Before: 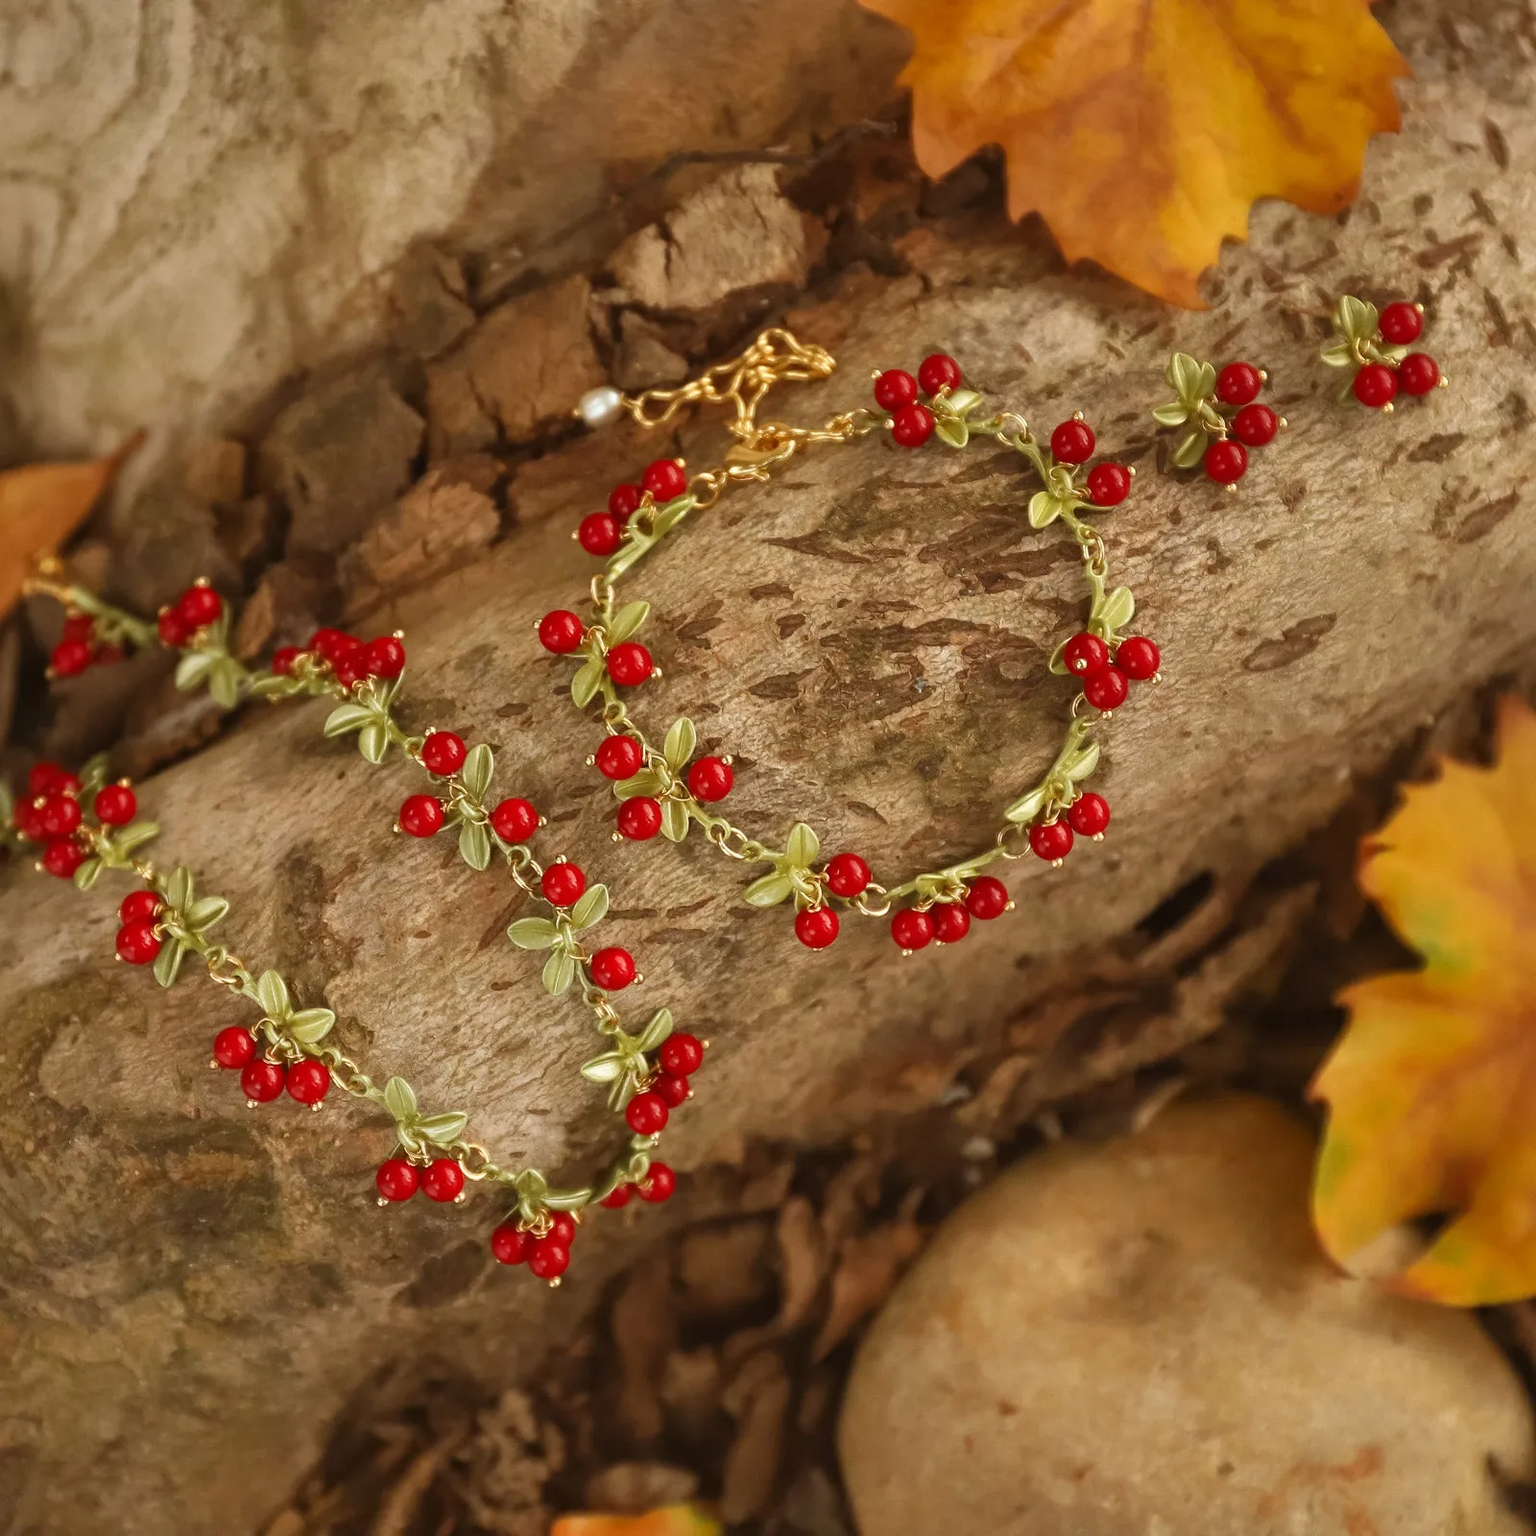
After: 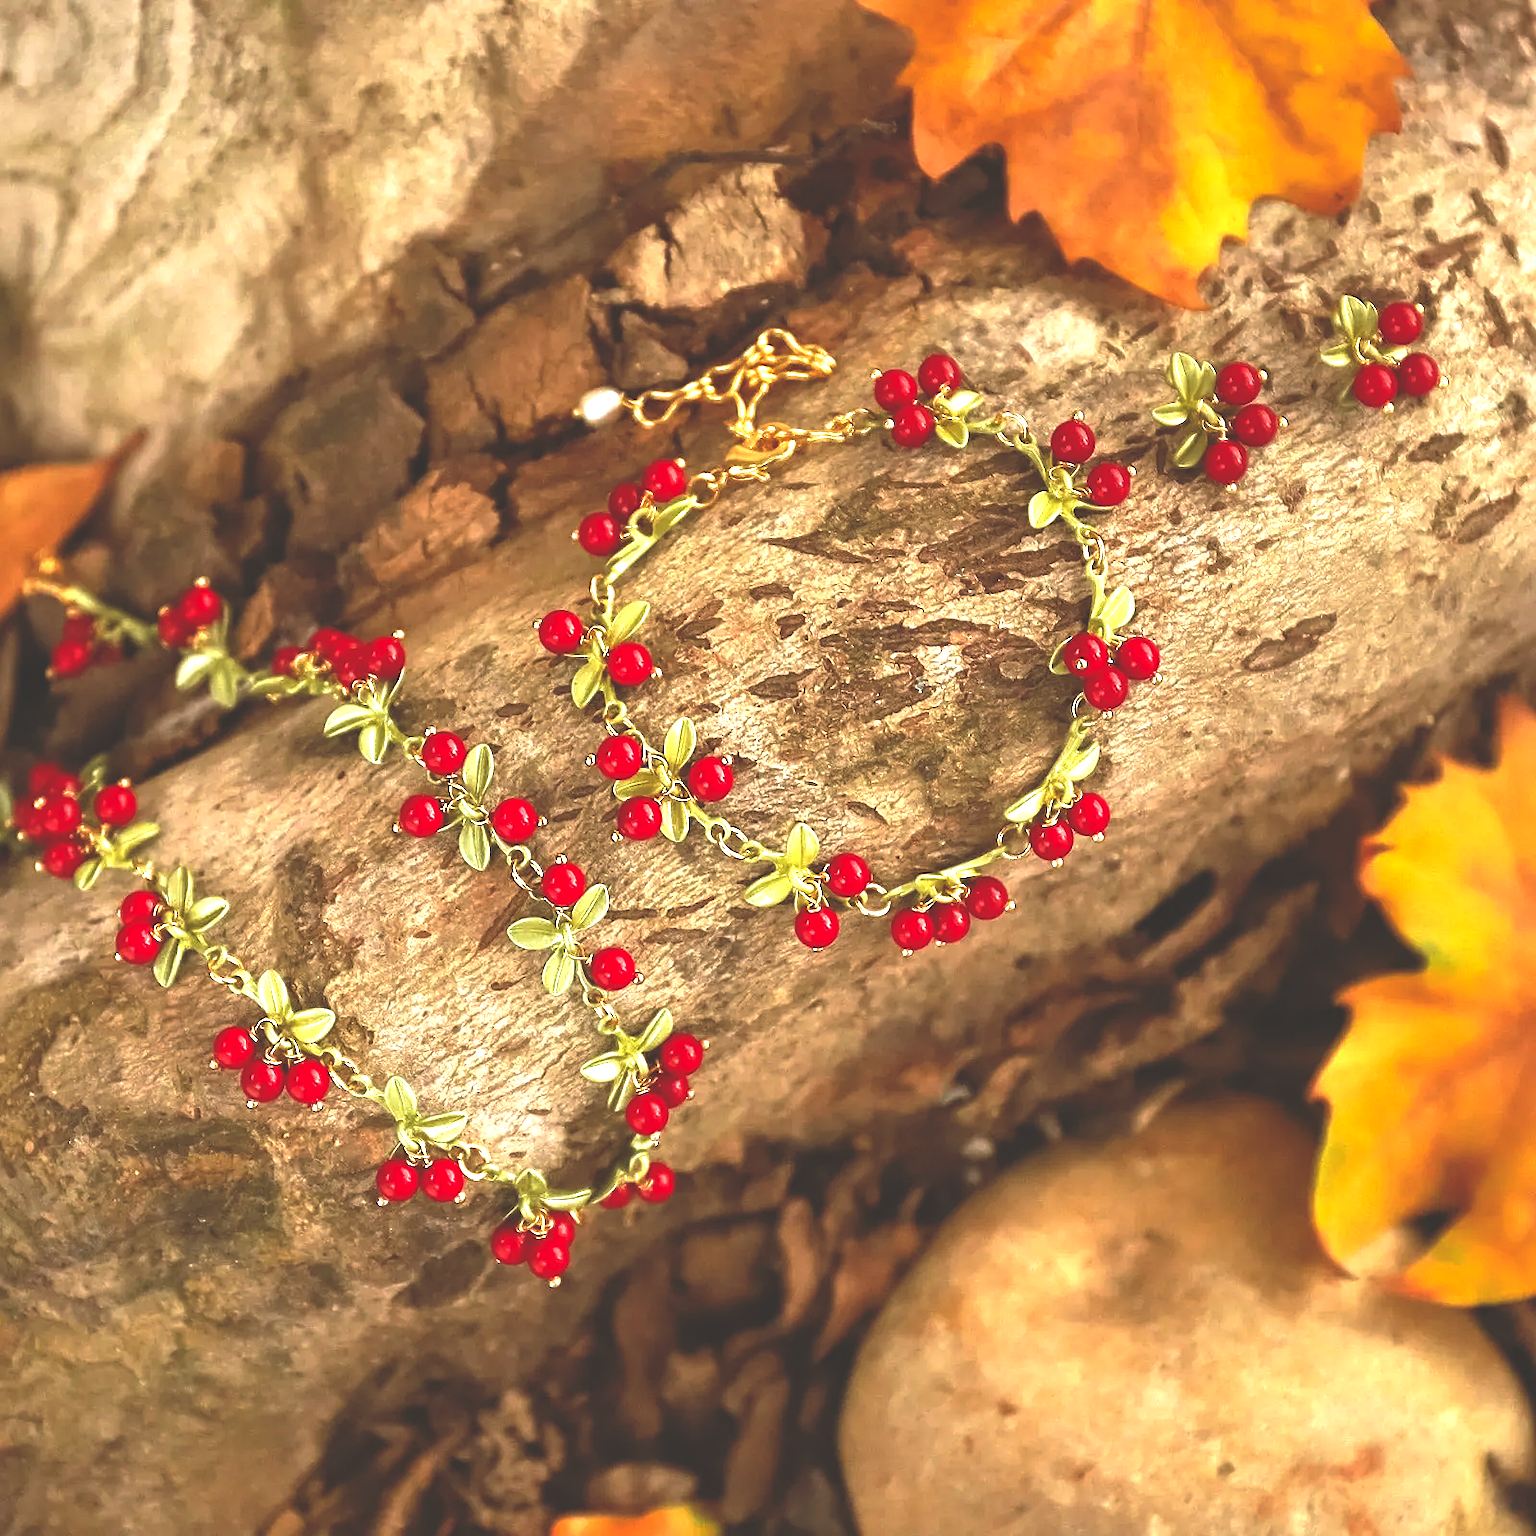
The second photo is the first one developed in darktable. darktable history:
white balance: red 0.954, blue 1.079
rgb curve: curves: ch0 [(0, 0.186) (0.314, 0.284) (0.775, 0.708) (1, 1)], compensate middle gray true, preserve colors none
exposure: black level correction -0.002, exposure 1.35 EV, compensate highlight preservation false
sharpen: on, module defaults
